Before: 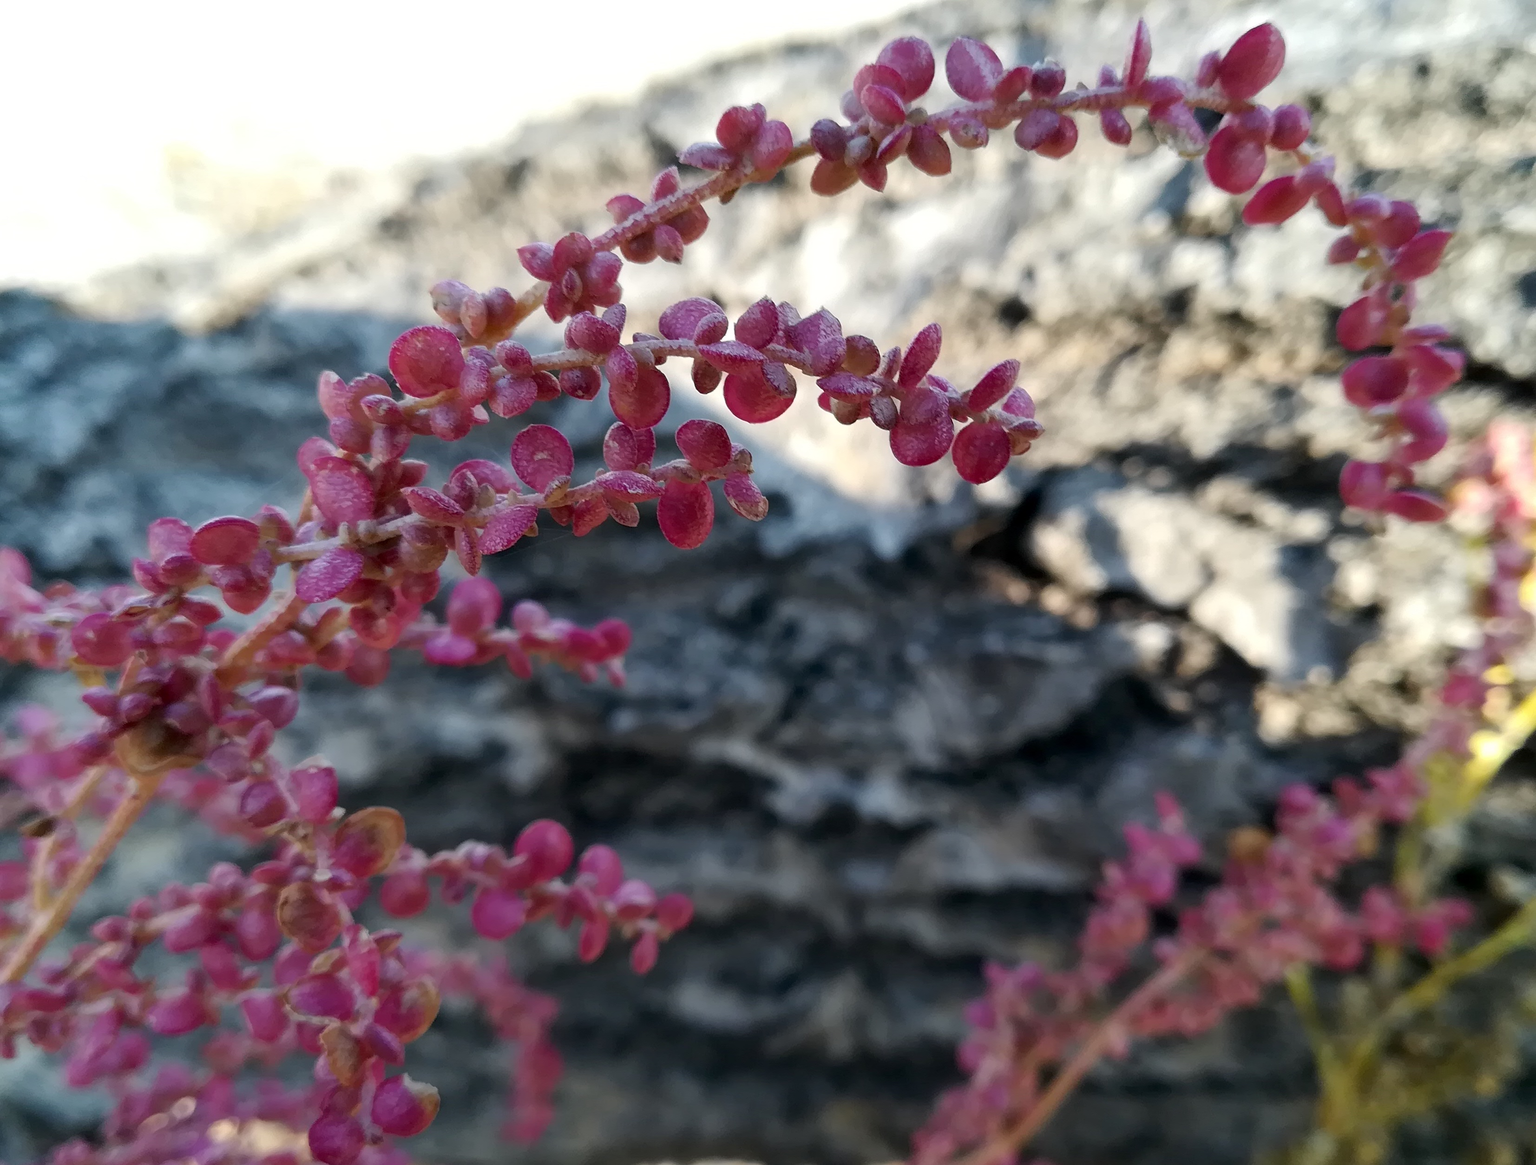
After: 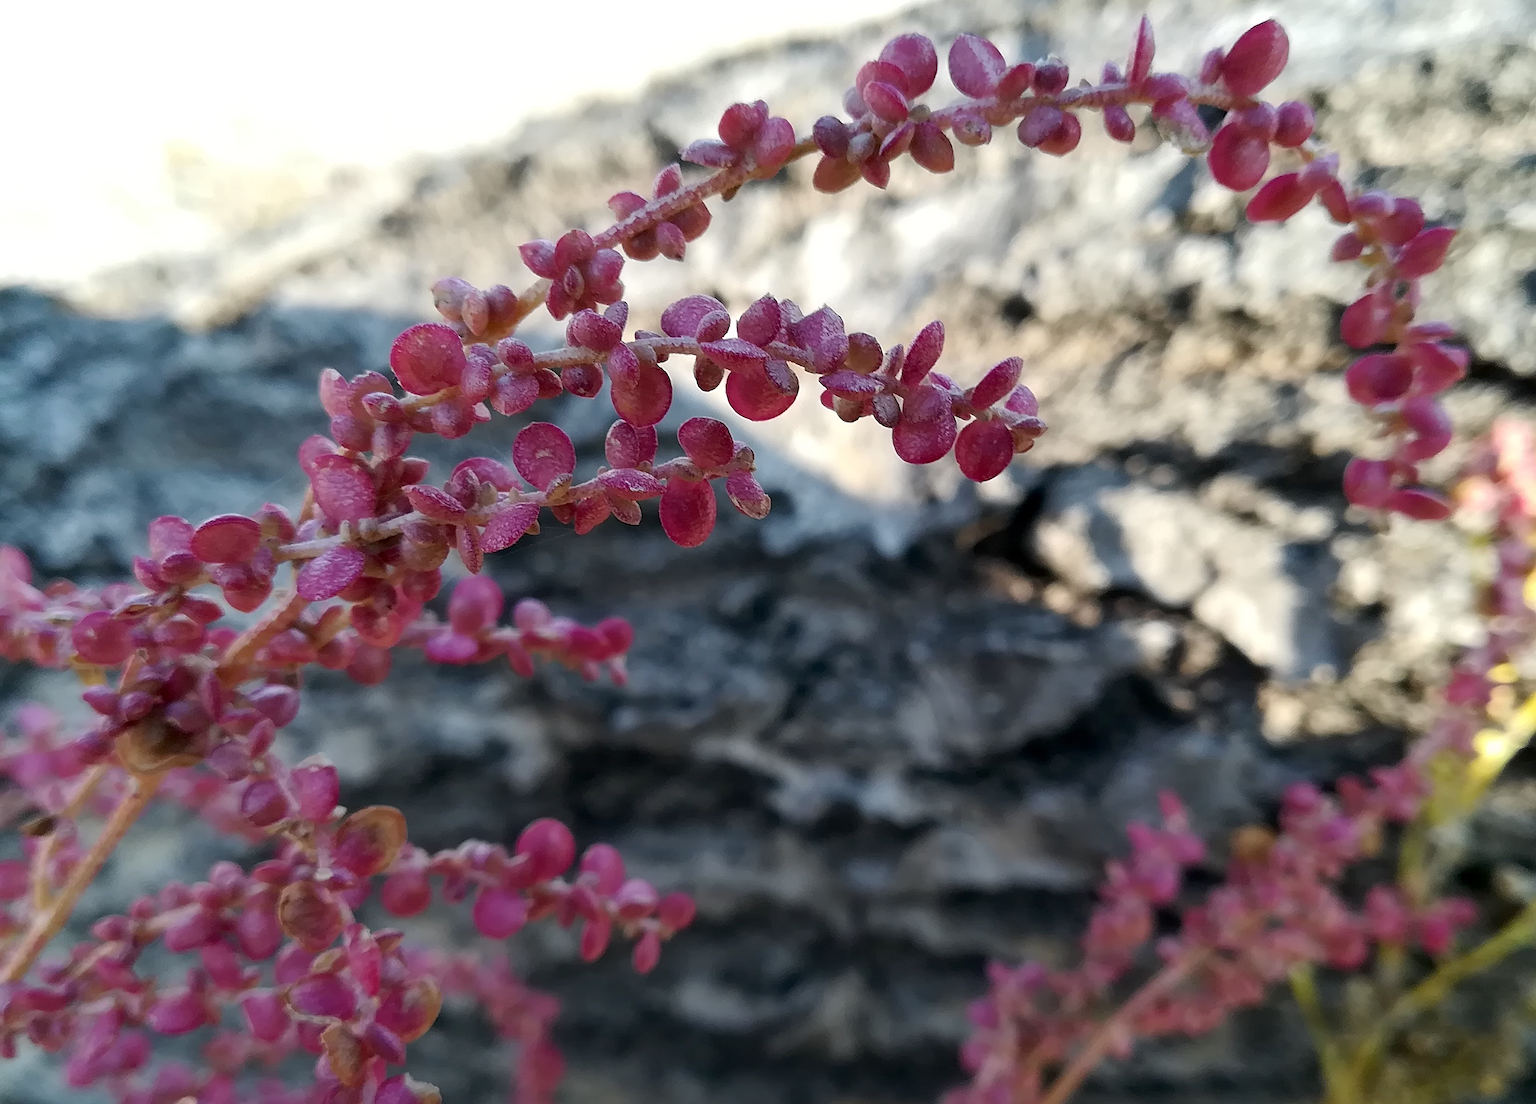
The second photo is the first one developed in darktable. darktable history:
crop: top 0.343%, right 0.259%, bottom 5.088%
sharpen: on, module defaults
